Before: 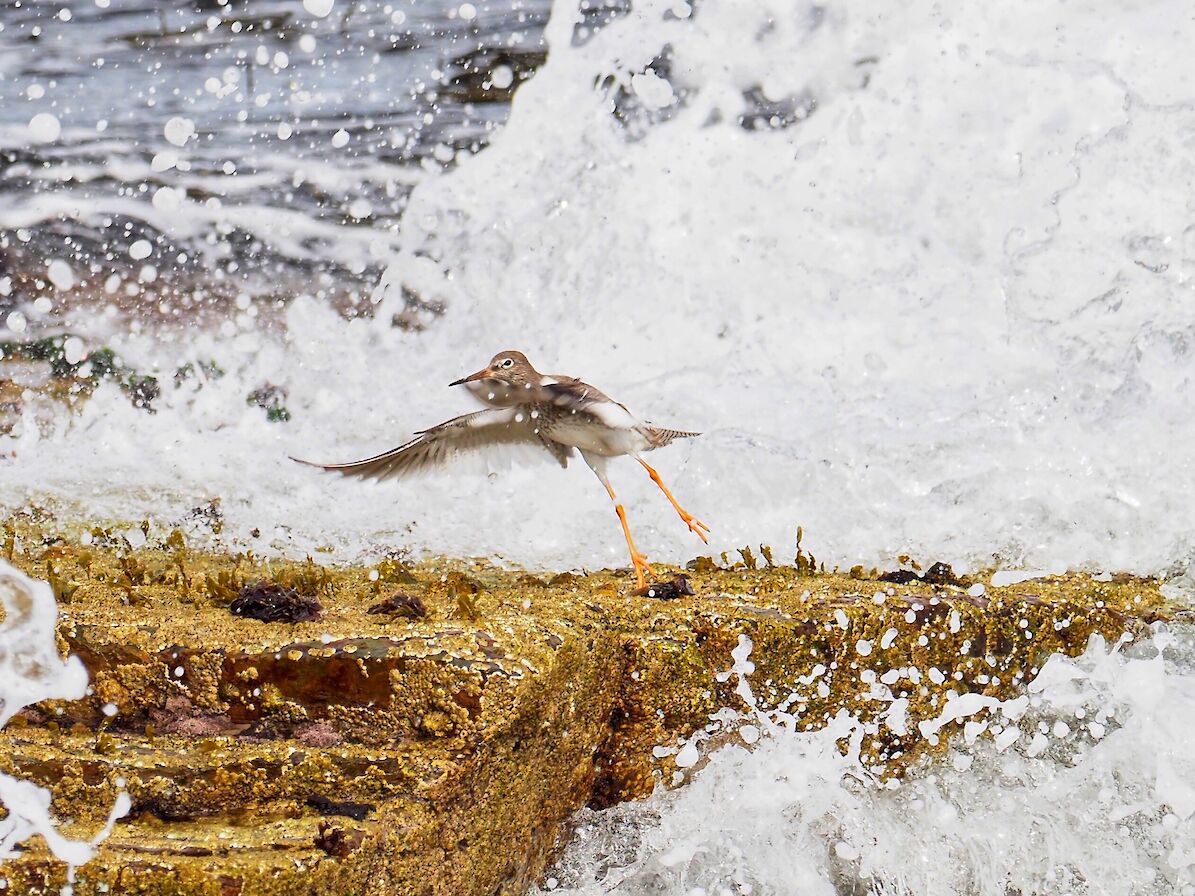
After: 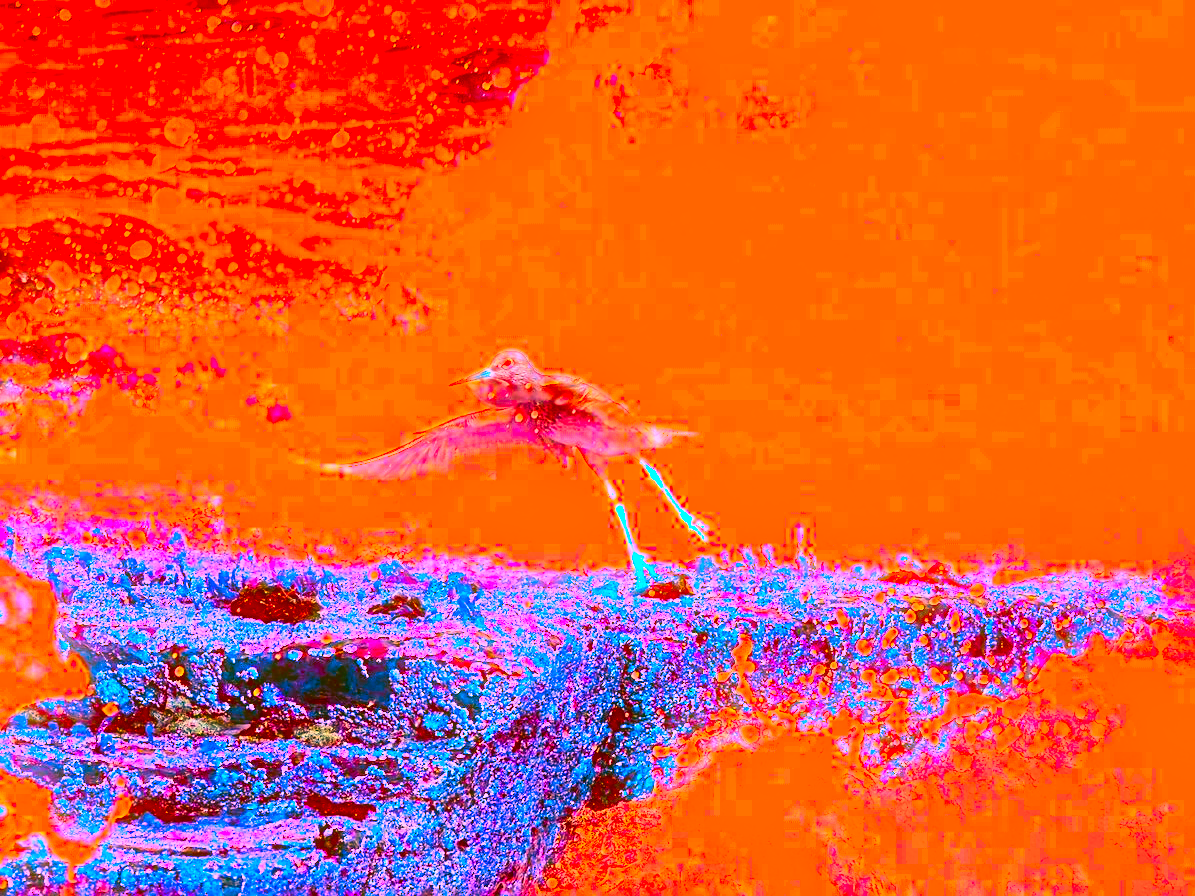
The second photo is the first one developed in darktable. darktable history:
contrast brightness saturation: contrast 0.26, brightness 0.02, saturation 0.87
color correction: highlights a* -39.68, highlights b* -40, shadows a* -40, shadows b* -40, saturation -3
bloom: size 5%, threshold 95%, strength 15%
sharpen: radius 2.676, amount 0.669
